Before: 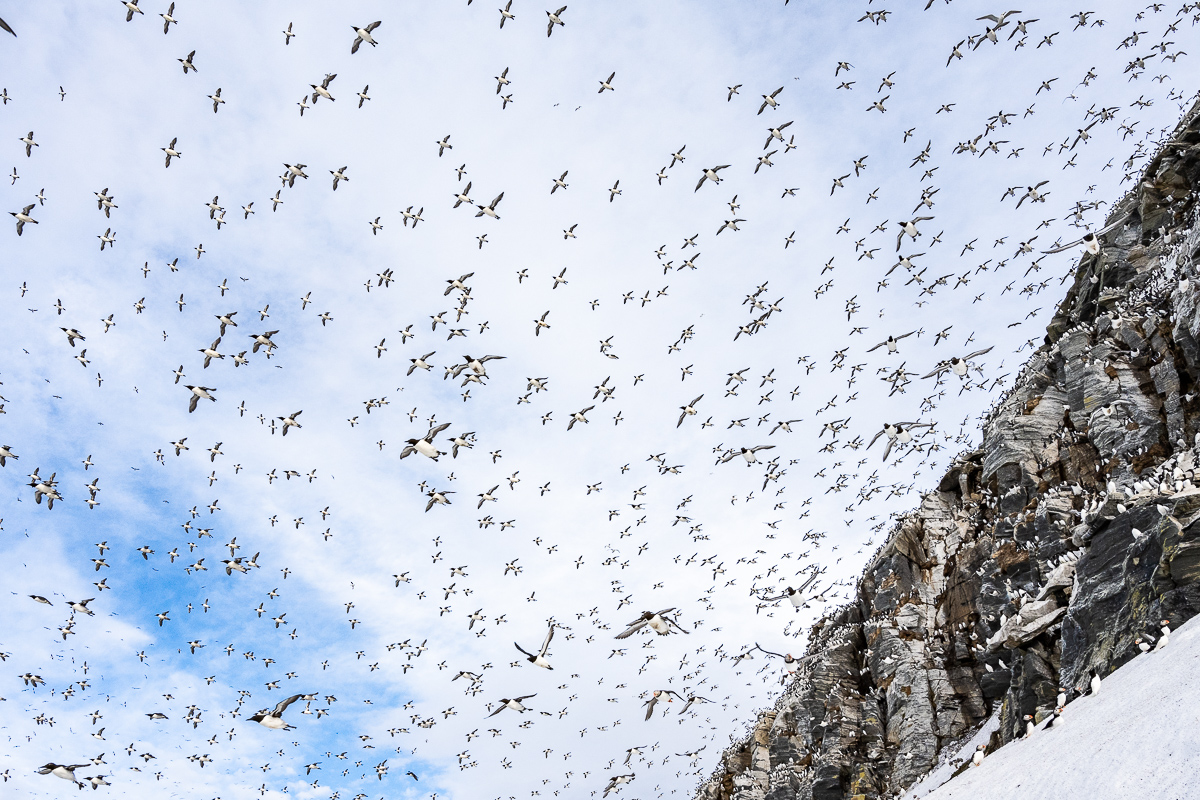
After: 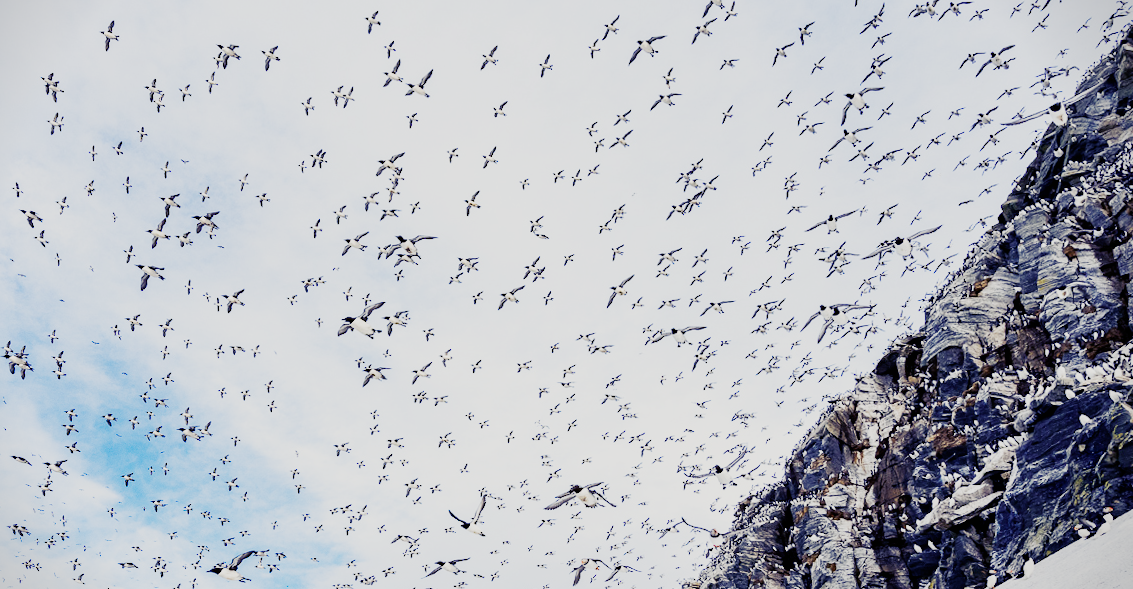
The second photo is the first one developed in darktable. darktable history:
rotate and perspective: rotation 0.062°, lens shift (vertical) 0.115, lens shift (horizontal) -0.133, crop left 0.047, crop right 0.94, crop top 0.061, crop bottom 0.94
exposure: exposure 0.207 EV, compensate highlight preservation false
vignetting: fall-off start 97.23%, saturation -0.024, center (-0.033, -0.042), width/height ratio 1.179, unbound false
sigmoid: skew -0.2, preserve hue 0%, red attenuation 0.1, red rotation 0.035, green attenuation 0.1, green rotation -0.017, blue attenuation 0.15, blue rotation -0.052, base primaries Rec2020
crop and rotate: top 15.774%, bottom 5.506%
tone equalizer: on, module defaults
color balance rgb: shadows lift › luminance -28.76%, shadows lift › chroma 15%, shadows lift › hue 270°, power › chroma 1%, power › hue 255°, highlights gain › luminance 7.14%, highlights gain › chroma 2%, highlights gain › hue 90°, global offset › luminance -0.29%, global offset › hue 260°, perceptual saturation grading › global saturation 20%, perceptual saturation grading › highlights -13.92%, perceptual saturation grading › shadows 50%
